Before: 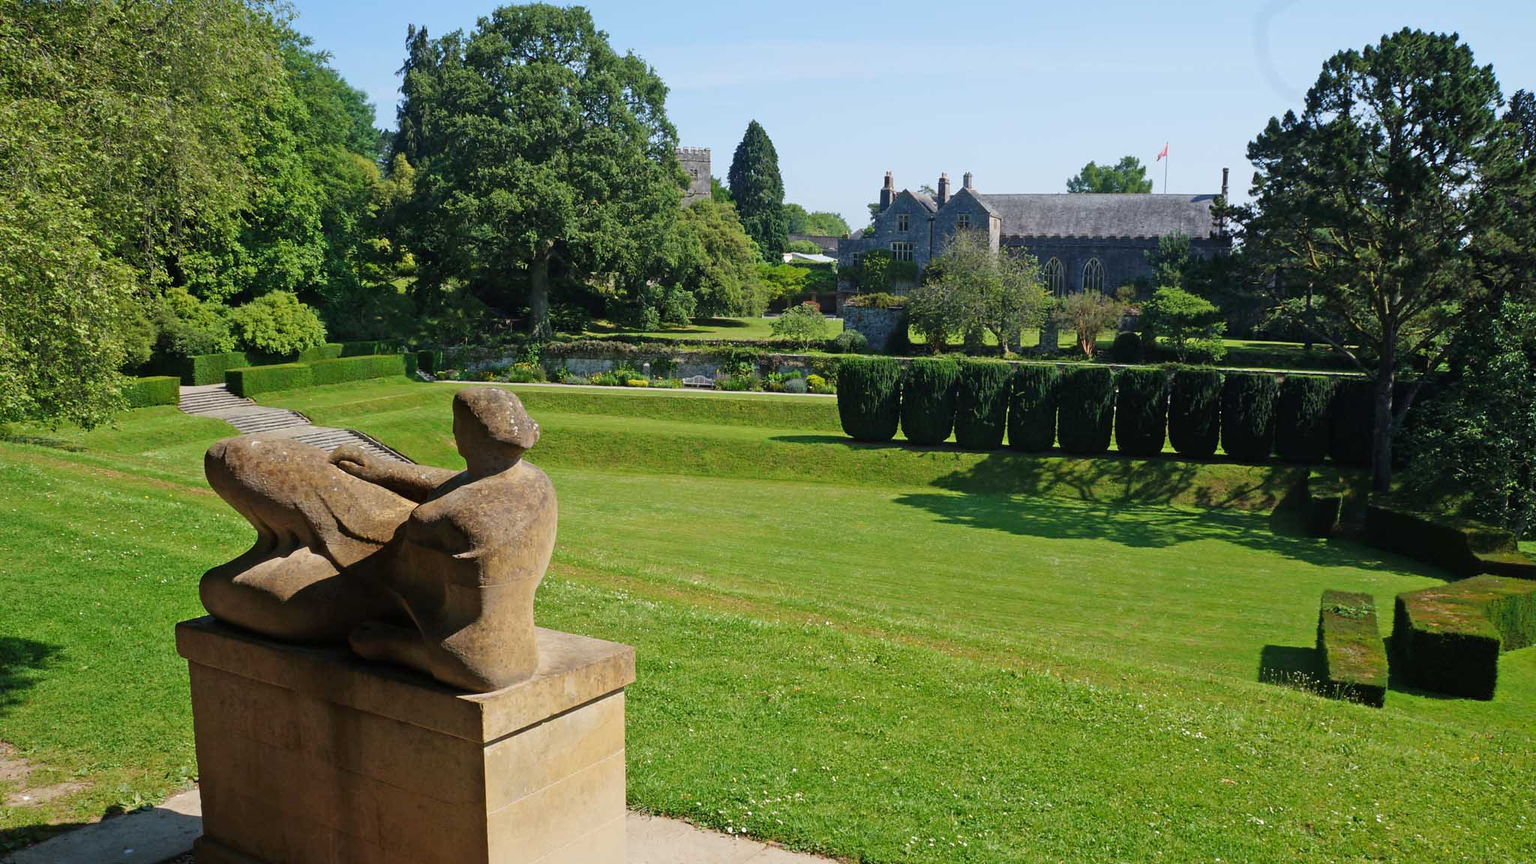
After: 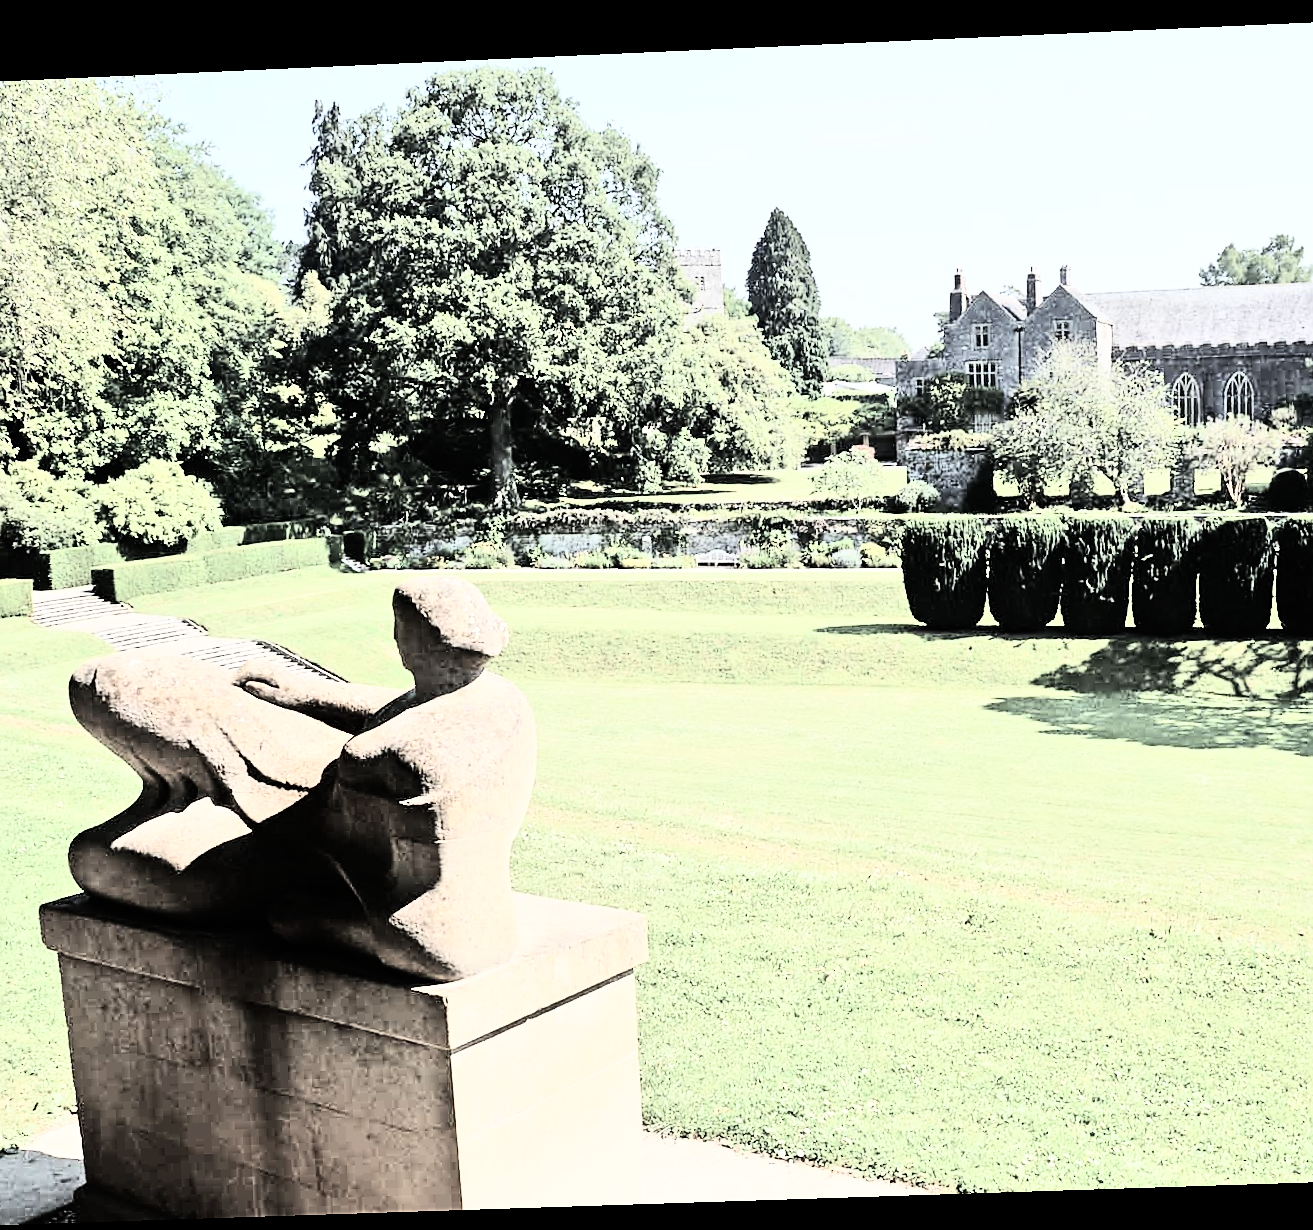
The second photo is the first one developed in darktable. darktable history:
crop: left 10.644%, right 26.528%
exposure: compensate highlight preservation false
tone equalizer: -7 EV 0.15 EV, -6 EV 0.6 EV, -5 EV 1.15 EV, -4 EV 1.33 EV, -3 EV 1.15 EV, -2 EV 0.6 EV, -1 EV 0.15 EV, mask exposure compensation -0.5 EV
contrast brightness saturation: contrast 0.24, brightness 0.09
color correction: saturation 0.3
rotate and perspective: rotation -2.22°, lens shift (horizontal) -0.022, automatic cropping off
sharpen: on, module defaults
rgb curve: curves: ch0 [(0, 0) (0.21, 0.15) (0.24, 0.21) (0.5, 0.75) (0.75, 0.96) (0.89, 0.99) (1, 1)]; ch1 [(0, 0.02) (0.21, 0.13) (0.25, 0.2) (0.5, 0.67) (0.75, 0.9) (0.89, 0.97) (1, 1)]; ch2 [(0, 0.02) (0.21, 0.13) (0.25, 0.2) (0.5, 0.67) (0.75, 0.9) (0.89, 0.97) (1, 1)], compensate middle gray true
